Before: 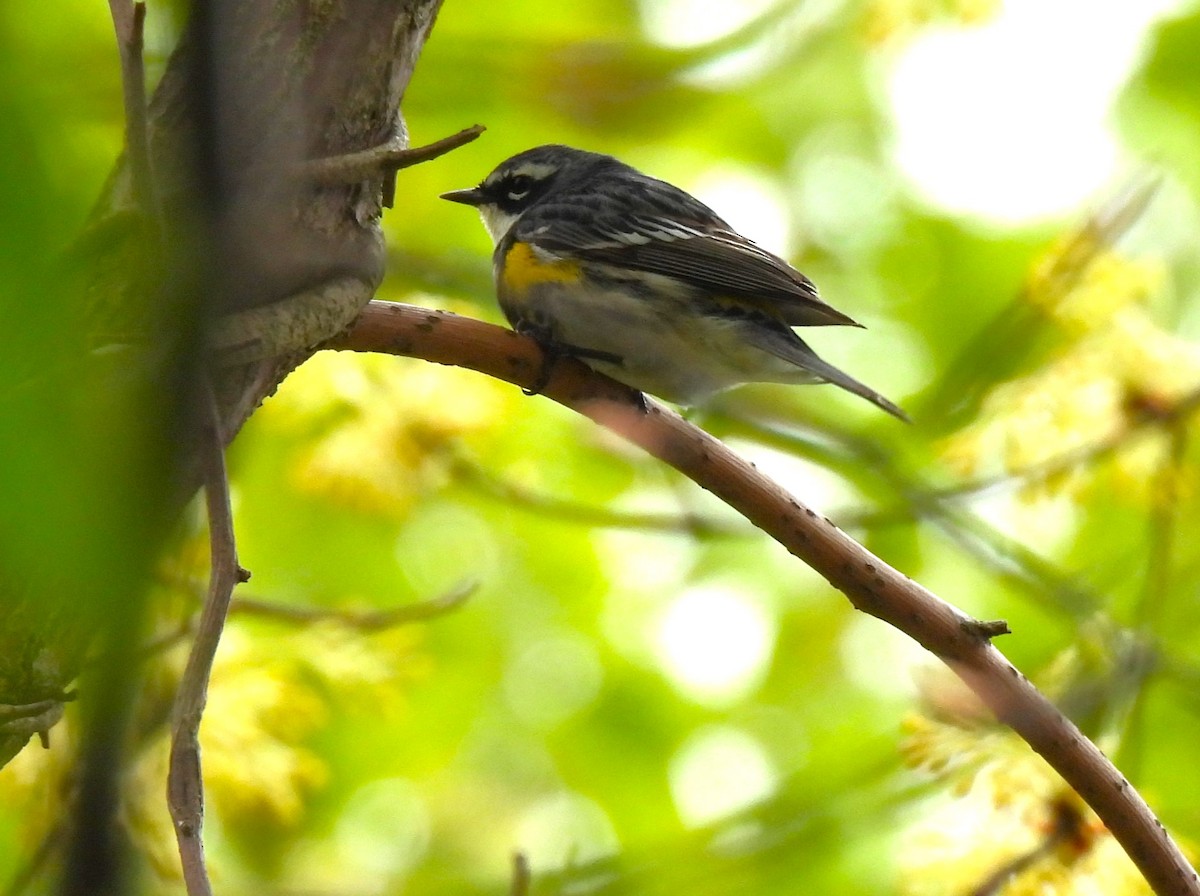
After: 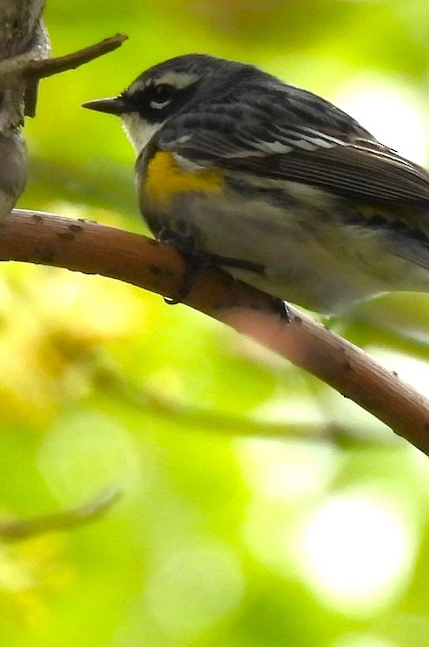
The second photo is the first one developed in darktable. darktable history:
crop and rotate: left 29.89%, top 10.263%, right 34.298%, bottom 17.514%
